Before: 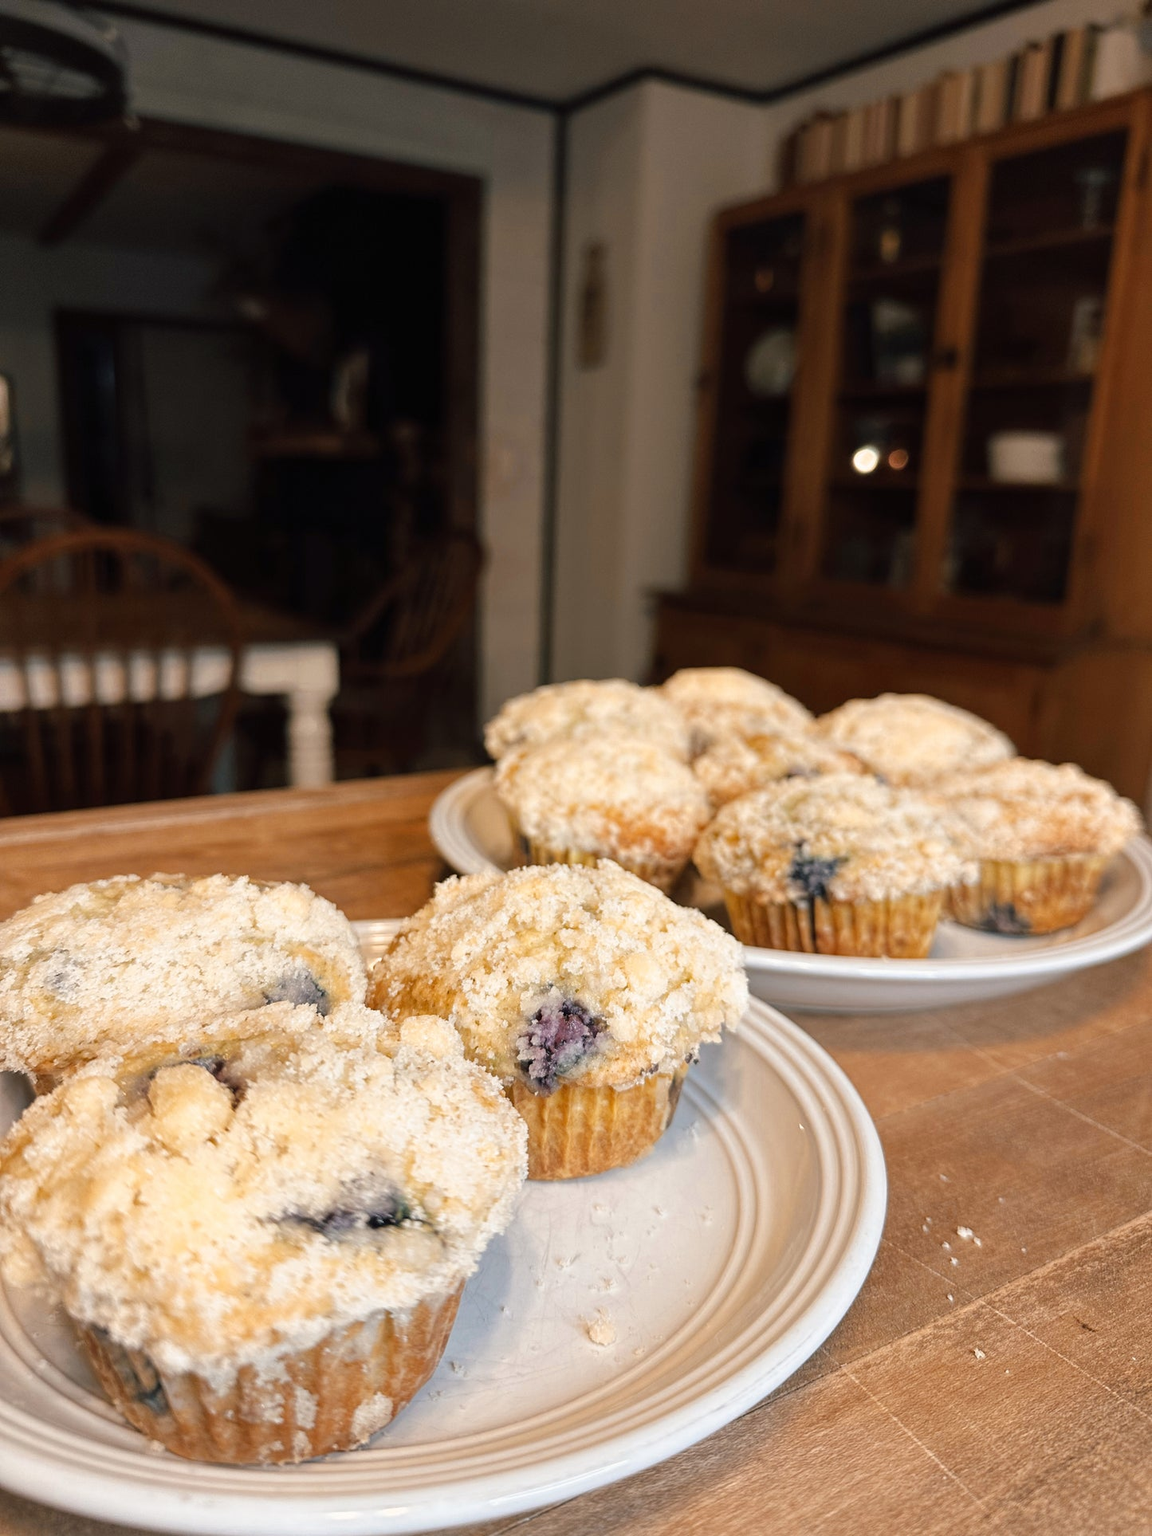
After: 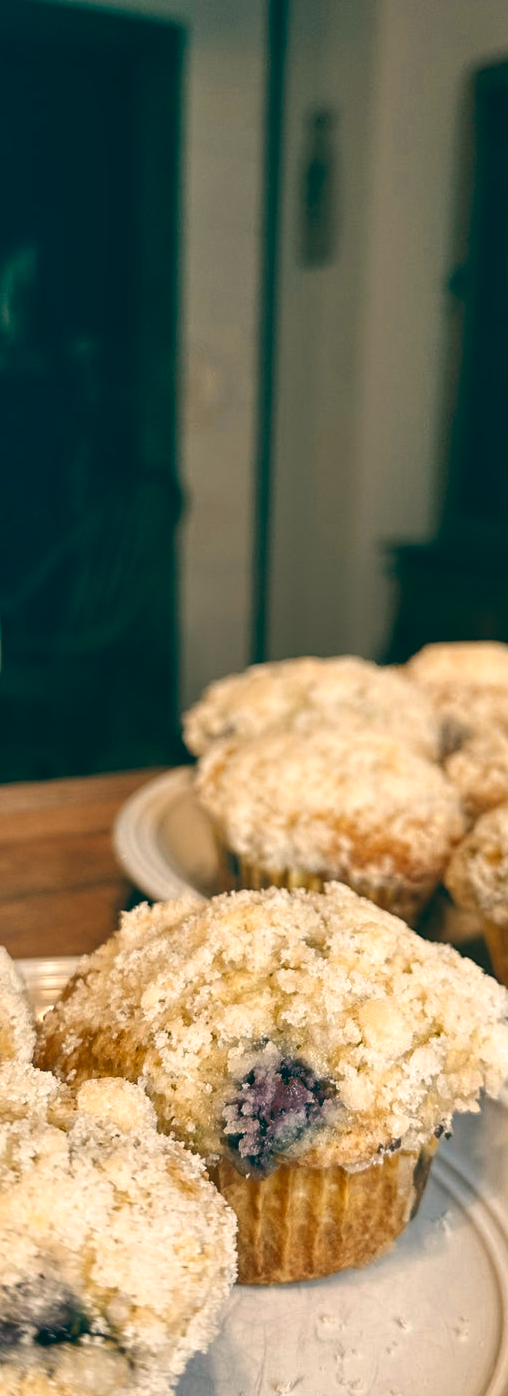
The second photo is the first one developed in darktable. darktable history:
crop and rotate: left 29.476%, top 10.214%, right 35.32%, bottom 17.333%
color balance: lift [1.005, 0.99, 1.007, 1.01], gamma [1, 0.979, 1.011, 1.021], gain [0.923, 1.098, 1.025, 0.902], input saturation 90.45%, contrast 7.73%, output saturation 105.91%
shadows and highlights: soften with gaussian
